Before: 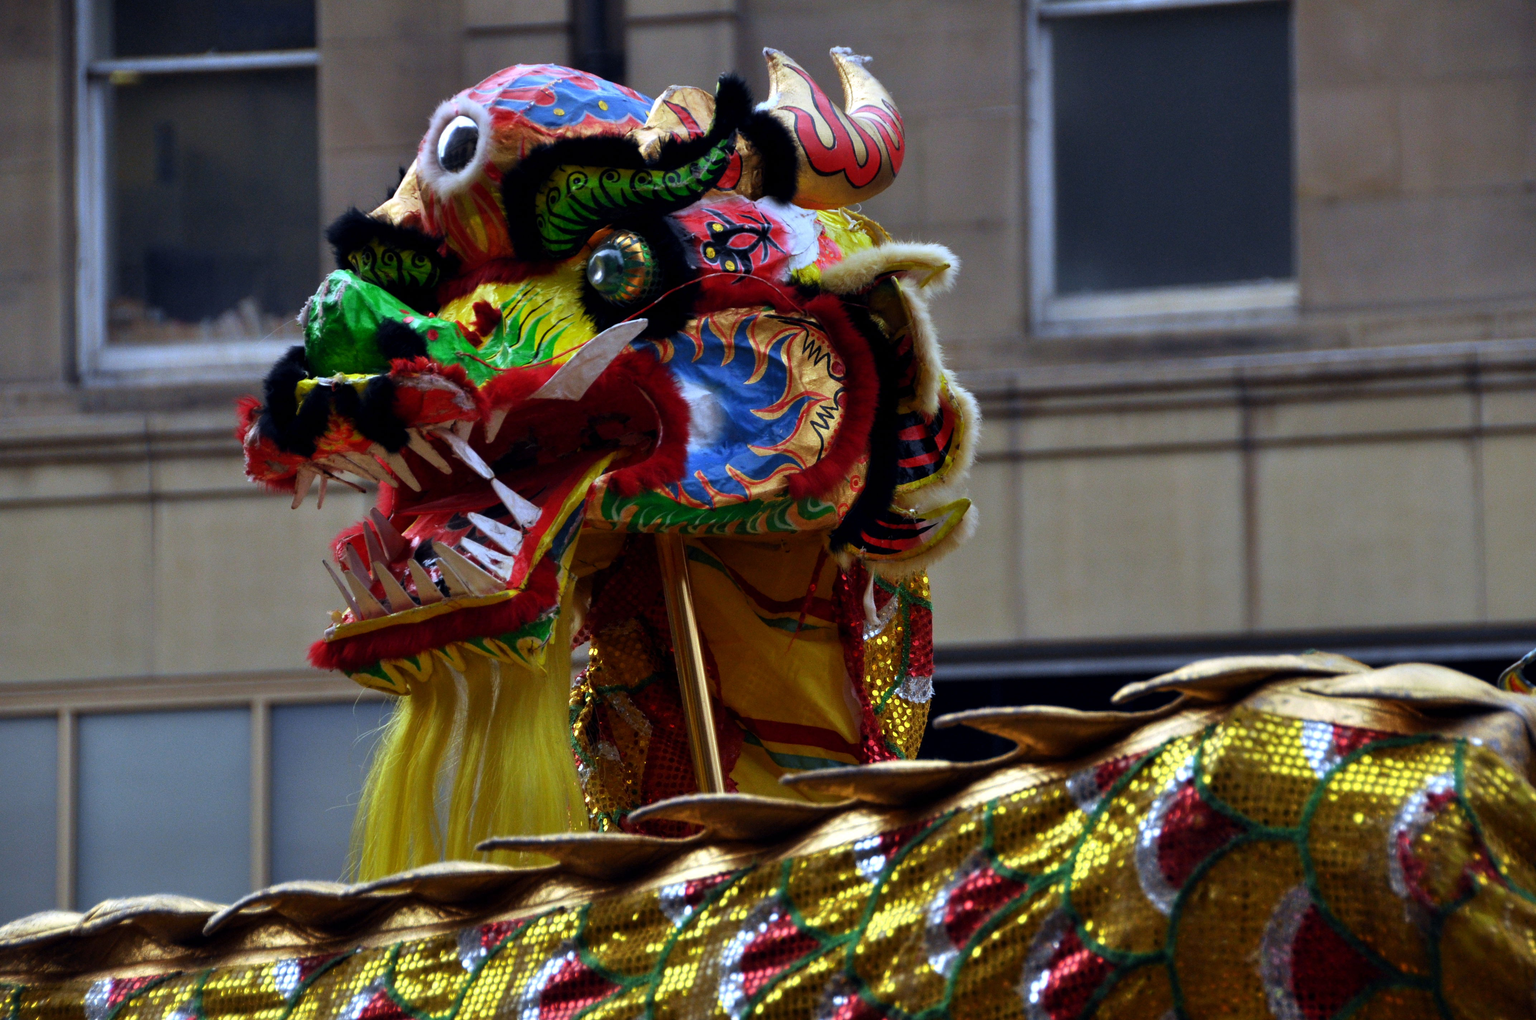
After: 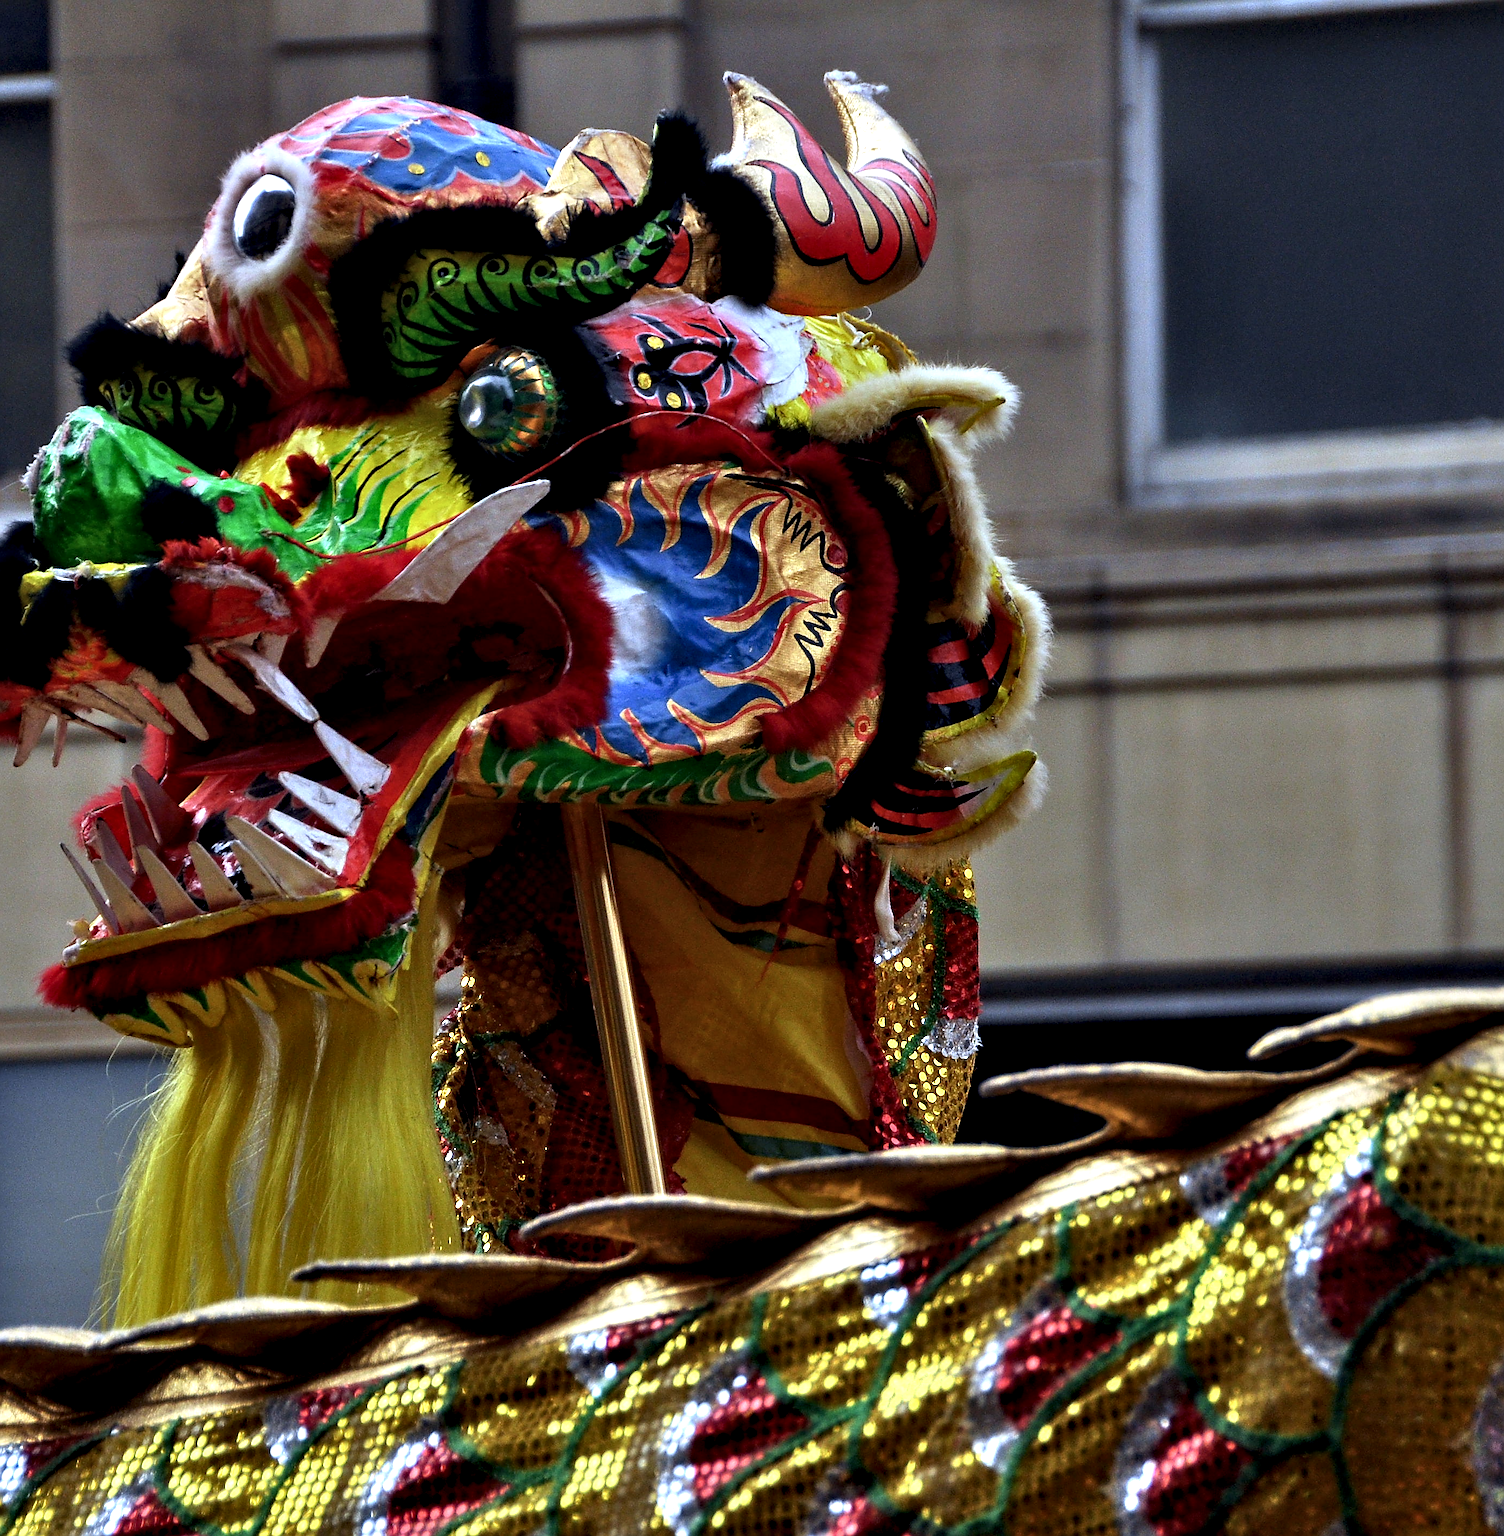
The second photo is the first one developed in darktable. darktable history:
crop and rotate: left 18.432%, right 16.486%
contrast equalizer: y [[0.545, 0.572, 0.59, 0.59, 0.571, 0.545], [0.5 ×6], [0.5 ×6], [0 ×6], [0 ×6]]
sharpen: radius 1.41, amount 1.257, threshold 0.797
